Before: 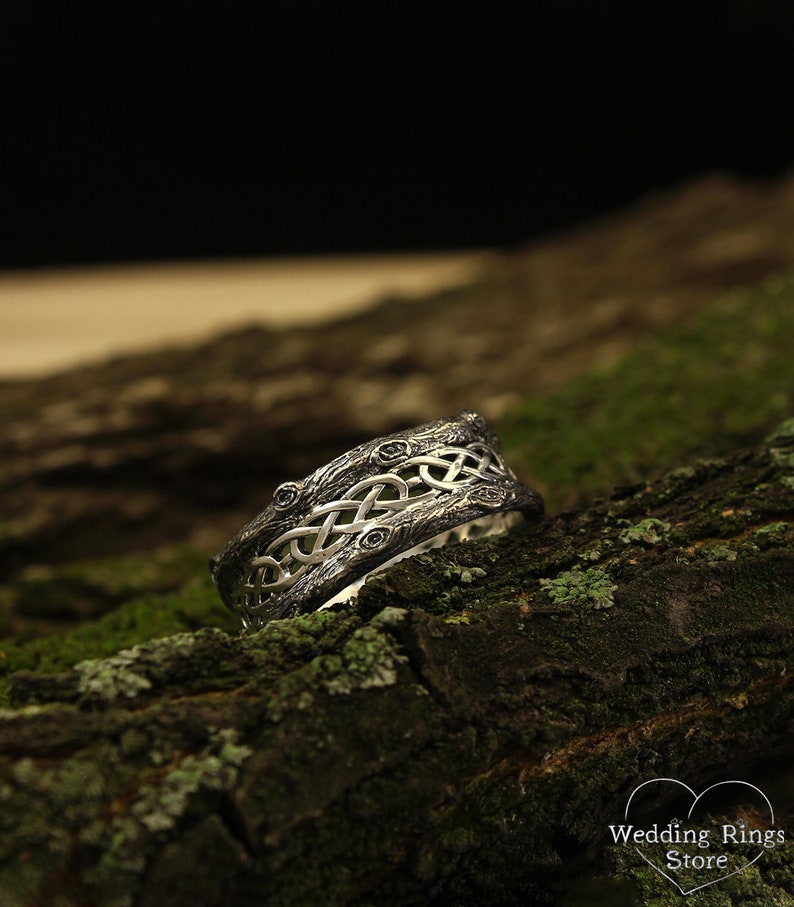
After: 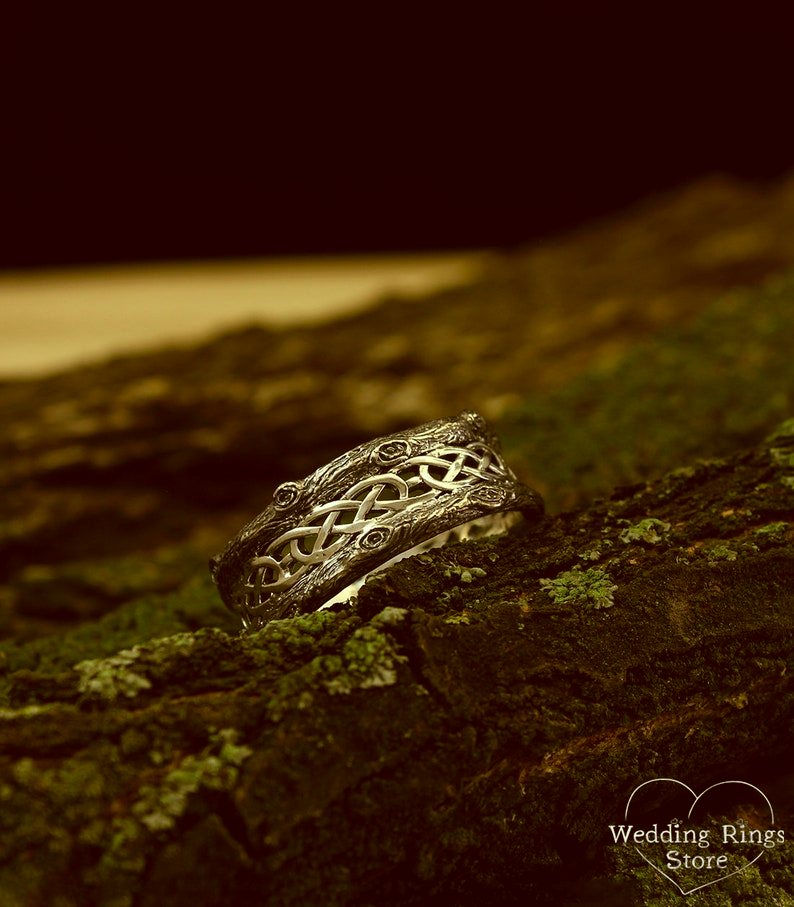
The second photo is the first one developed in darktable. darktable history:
color correction: highlights a* -6.32, highlights b* 9.11, shadows a* 10.31, shadows b* 23.58
